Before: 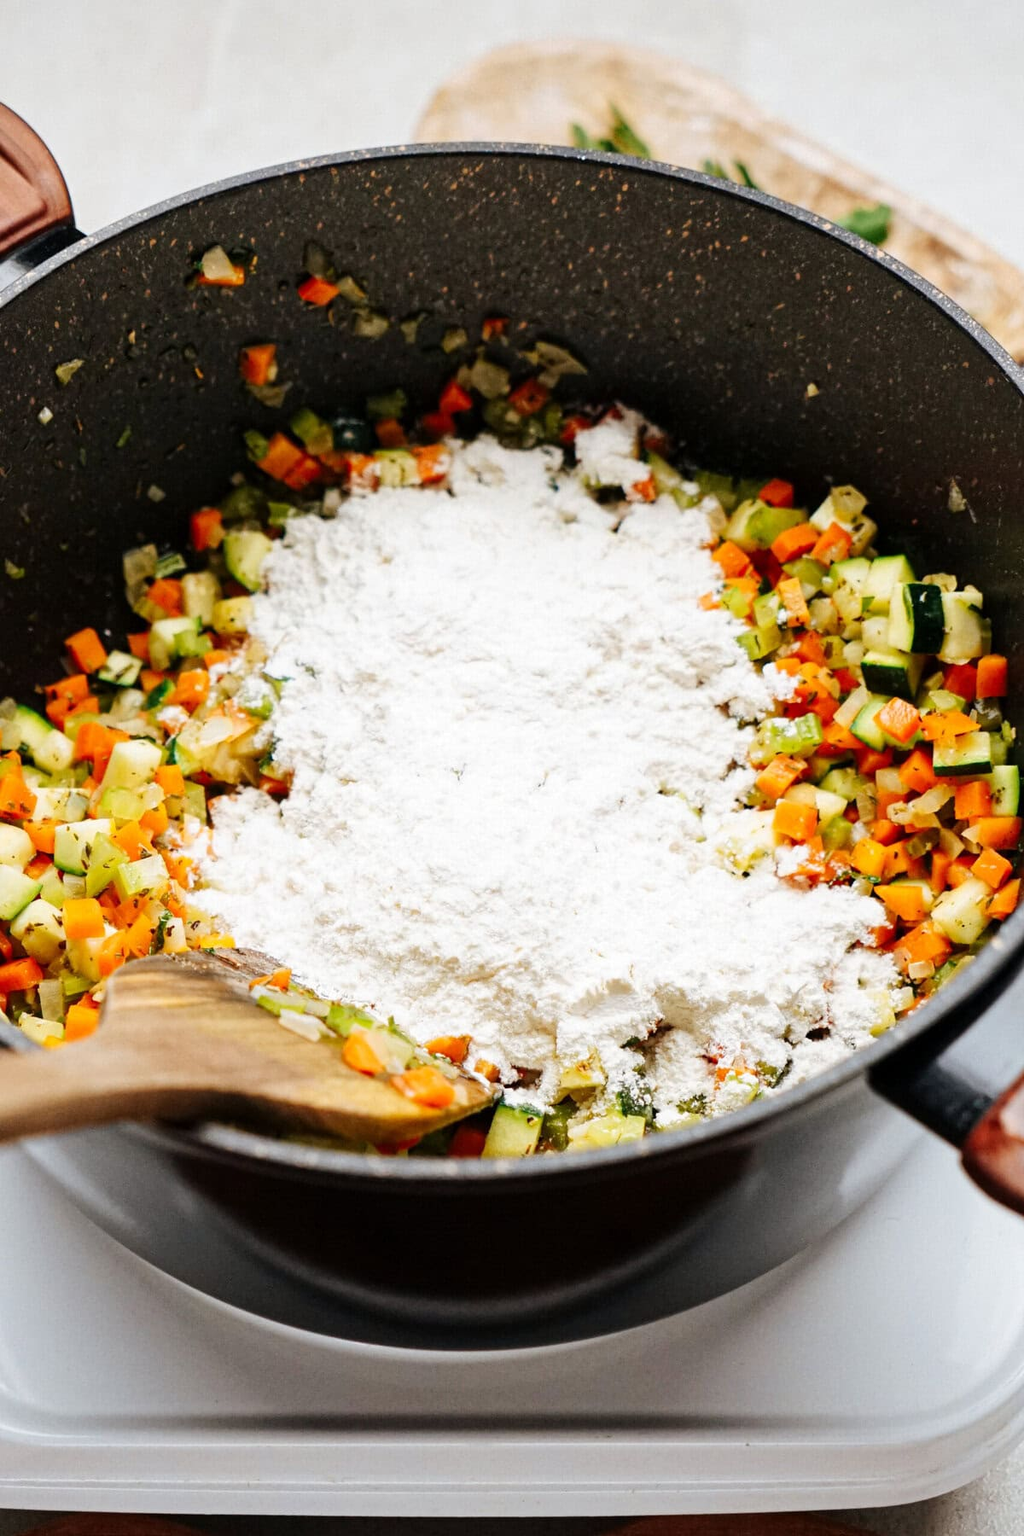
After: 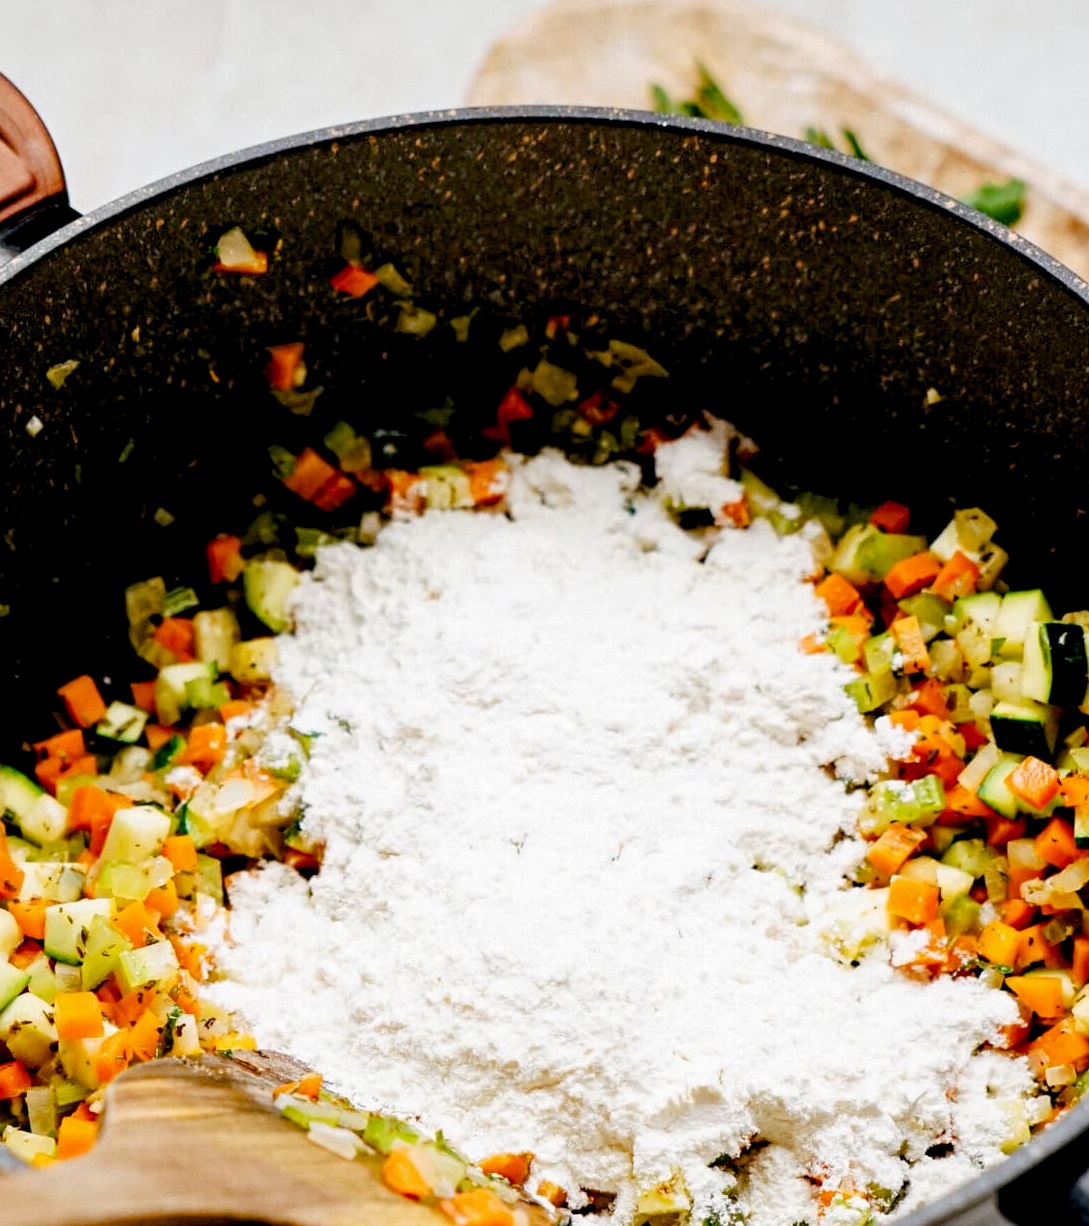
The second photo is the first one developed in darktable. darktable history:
crop: left 1.598%, top 3.439%, right 7.603%, bottom 28.406%
color balance rgb: global offset › luminance -1.43%, perceptual saturation grading › global saturation 20%, perceptual saturation grading › highlights -24.84%, perceptual saturation grading › shadows 50.022%
